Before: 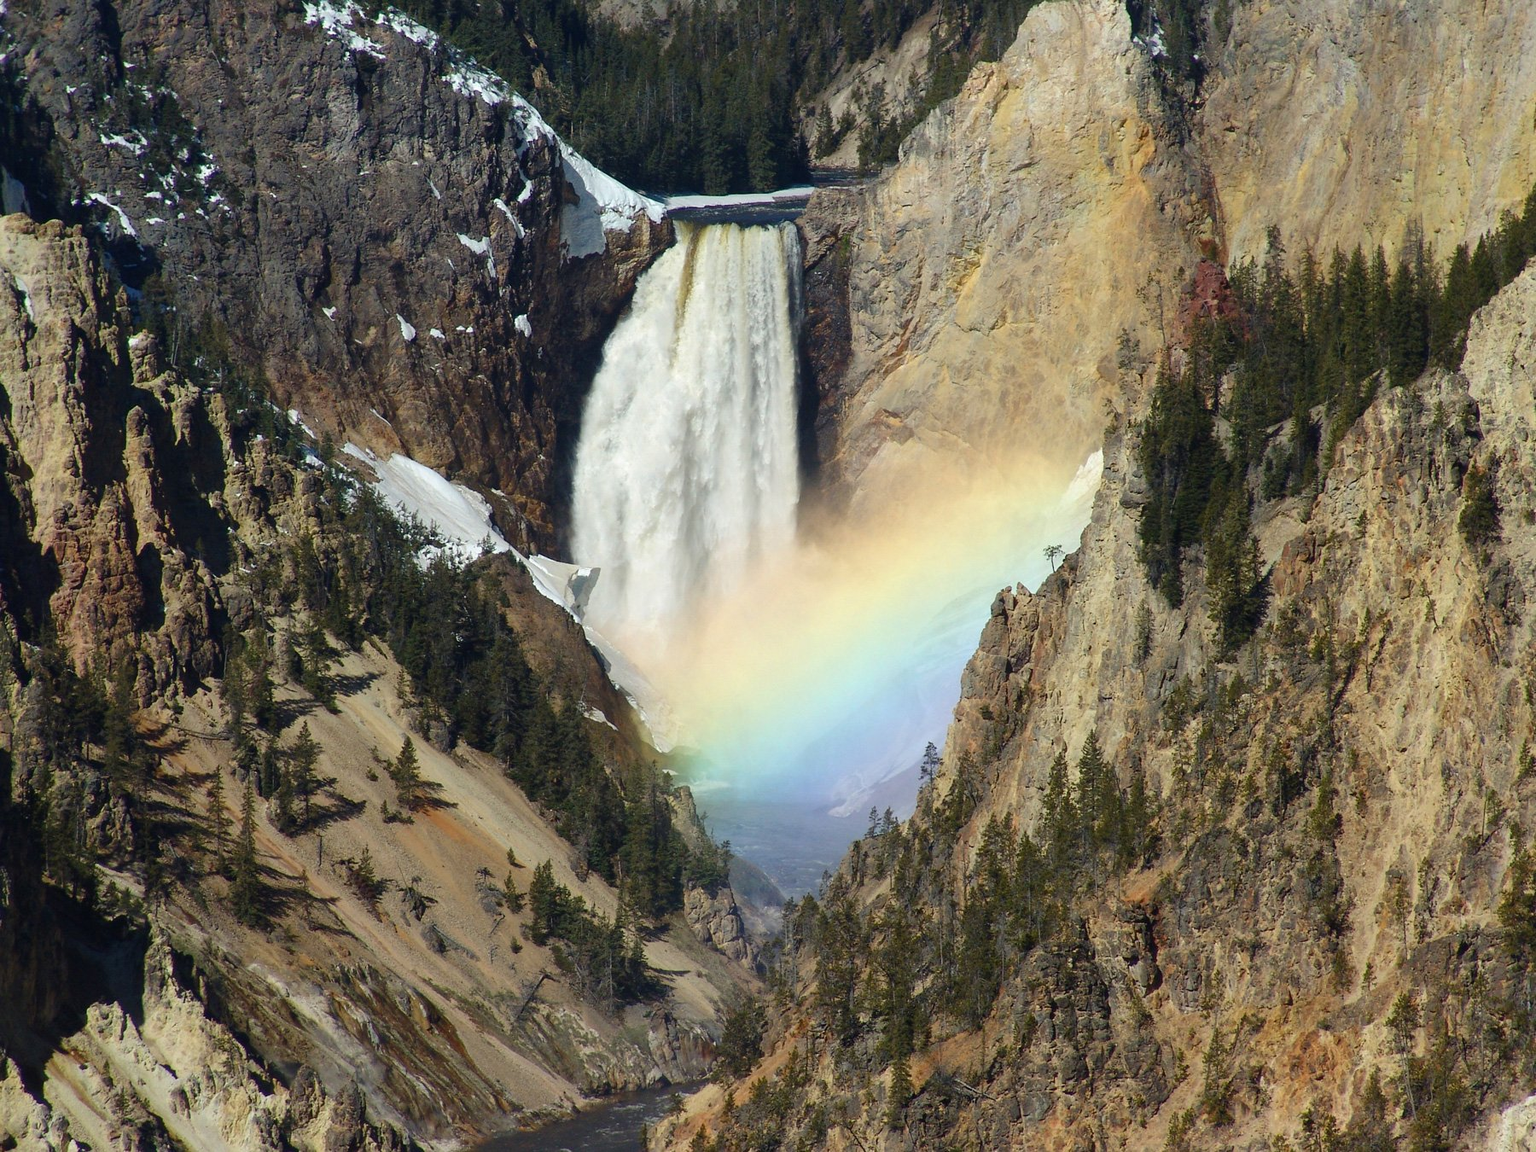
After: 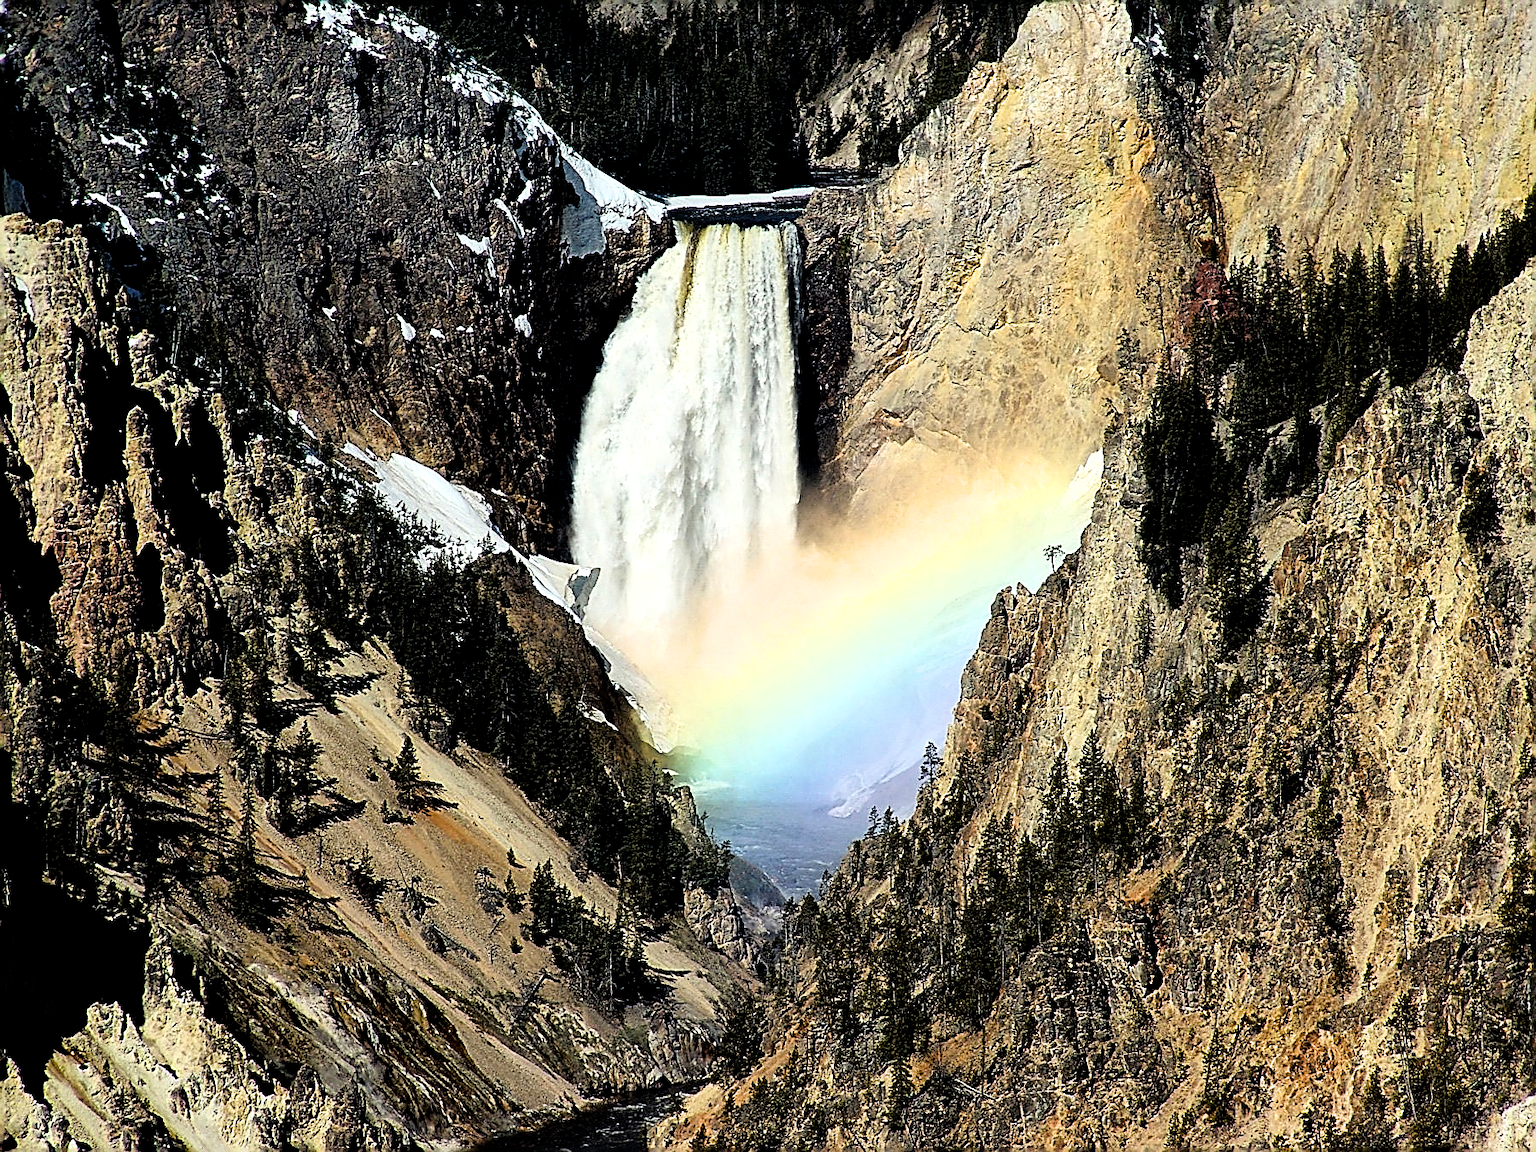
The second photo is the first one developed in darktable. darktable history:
local contrast: mode bilateral grid, contrast 20, coarseness 50, detail 144%, midtone range 0.2
color balance rgb: perceptual saturation grading › global saturation 20%, global vibrance 20%
filmic rgb: black relative exposure -3.75 EV, white relative exposure 2.4 EV, dynamic range scaling -50%, hardness 3.42, latitude 30%, contrast 1.8
sharpen: amount 1.861
